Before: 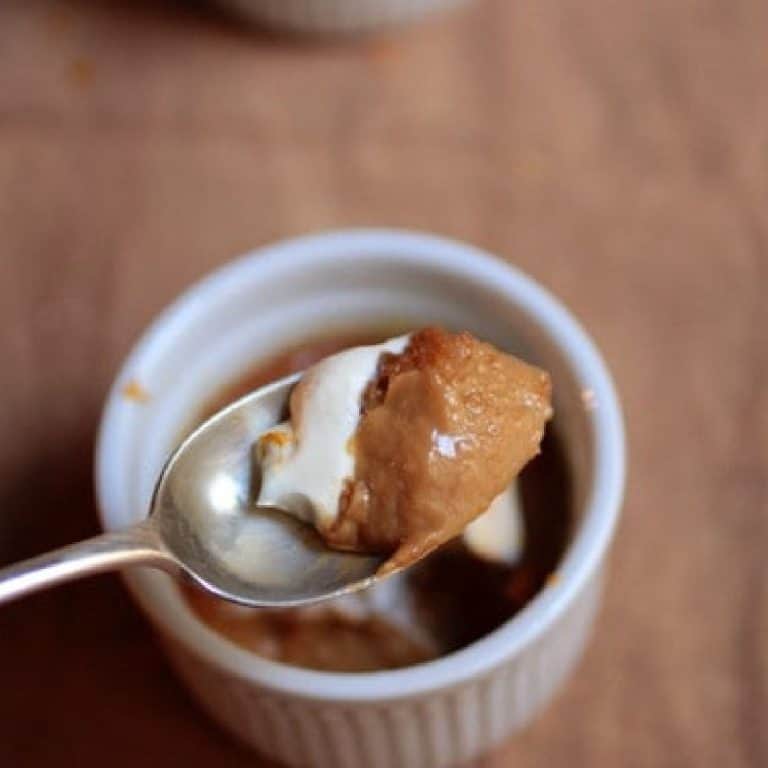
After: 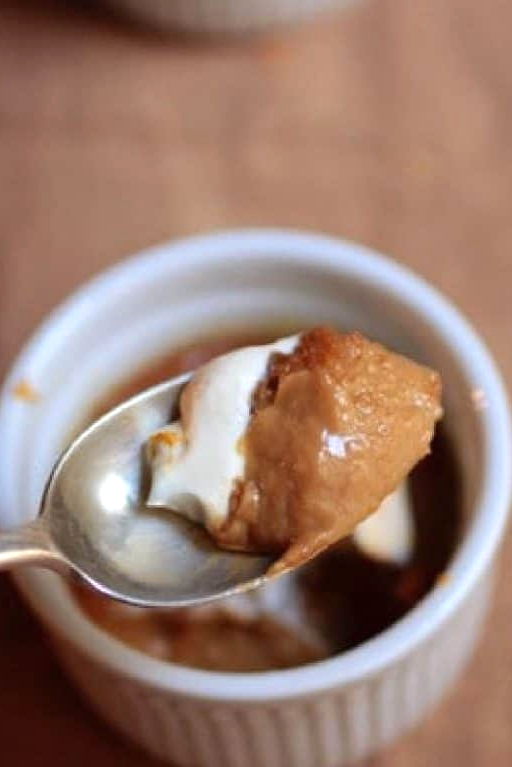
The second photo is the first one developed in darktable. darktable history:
crop and rotate: left 14.445%, right 18.791%
exposure: black level correction 0, exposure 0.199 EV, compensate highlight preservation false
